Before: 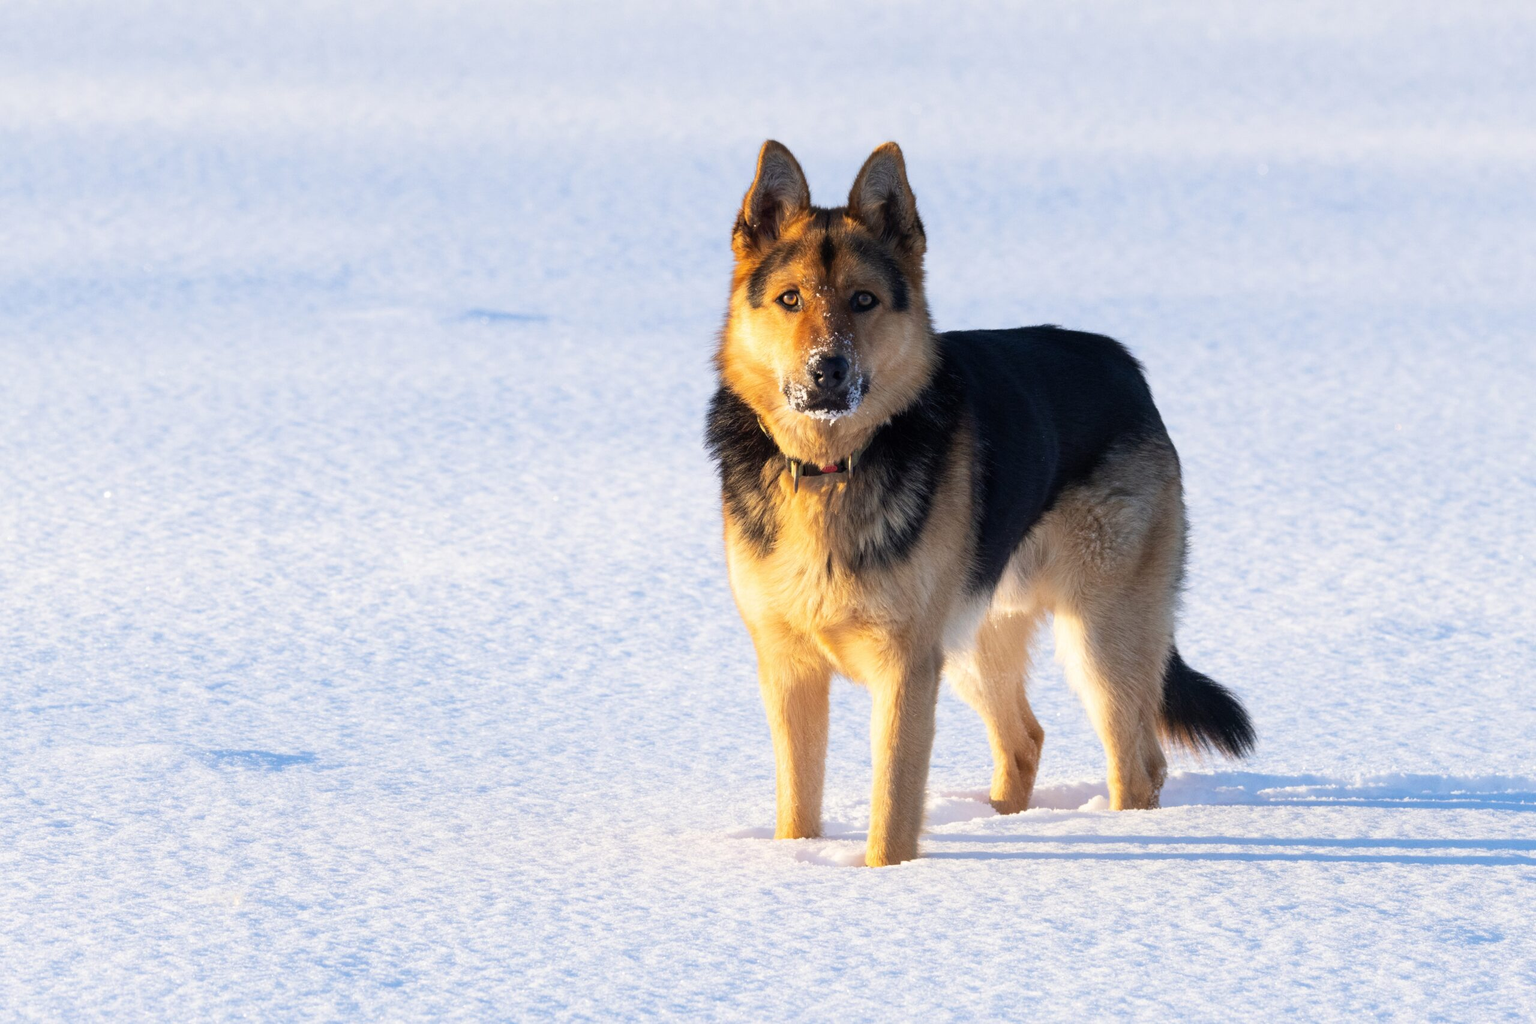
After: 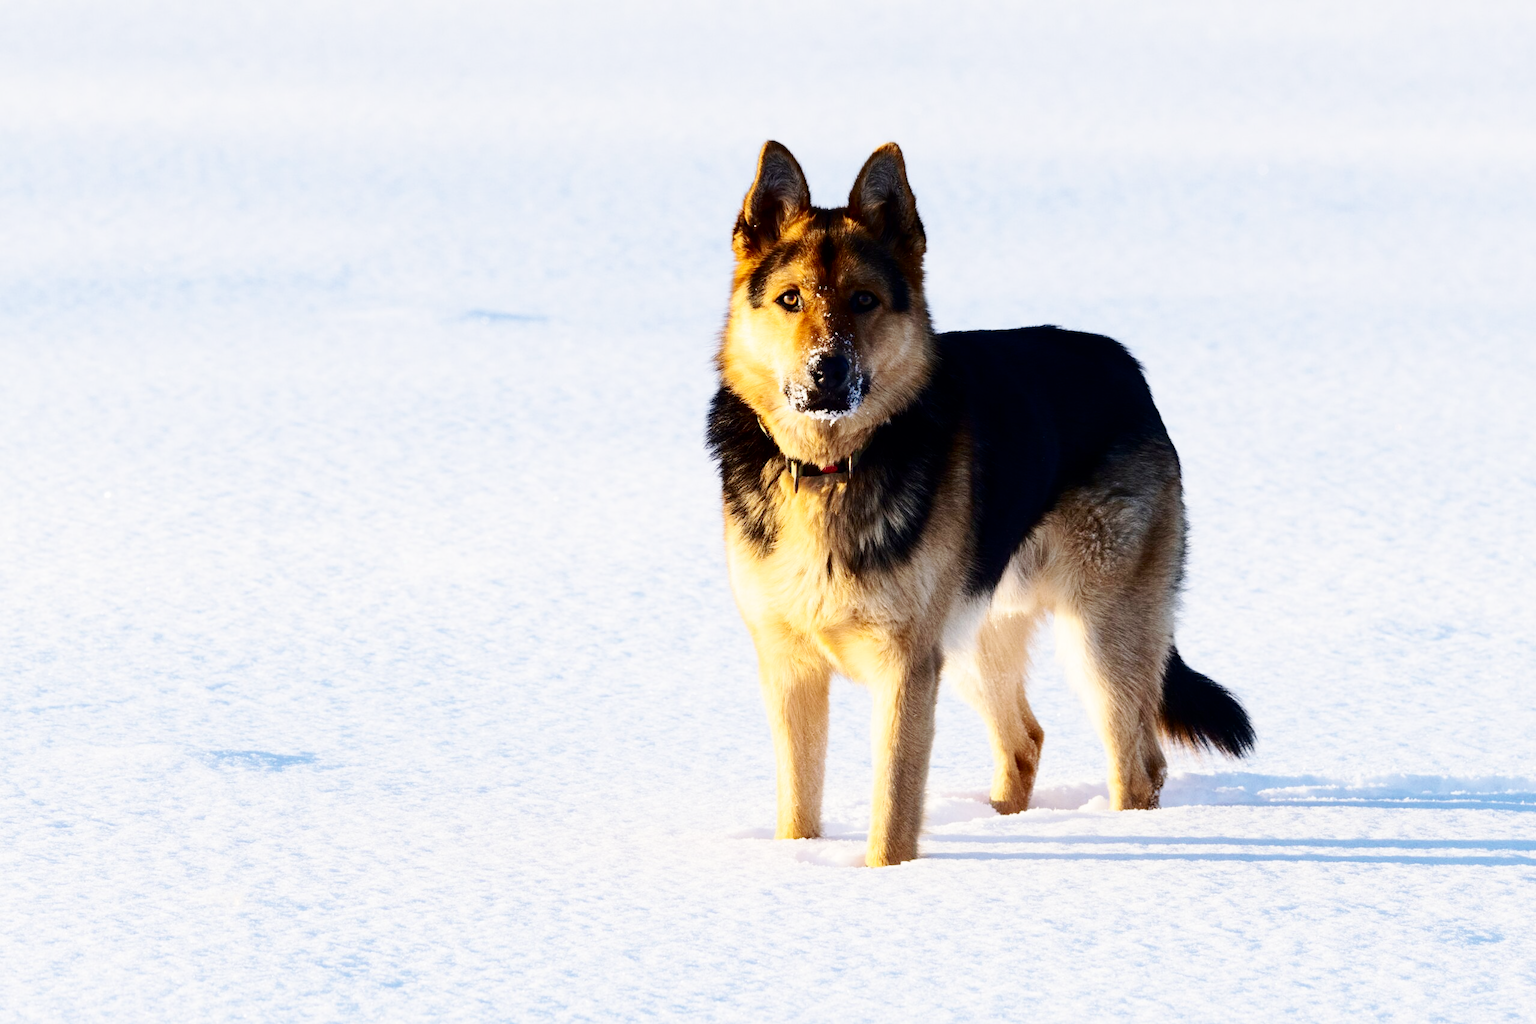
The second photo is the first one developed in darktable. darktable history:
contrast brightness saturation: contrast 0.189, brightness -0.228, saturation 0.118
base curve: curves: ch0 [(0, 0) (0.032, 0.025) (0.121, 0.166) (0.206, 0.329) (0.605, 0.79) (1, 1)], preserve colors none
color correction: highlights b* -0.021, saturation 0.852
